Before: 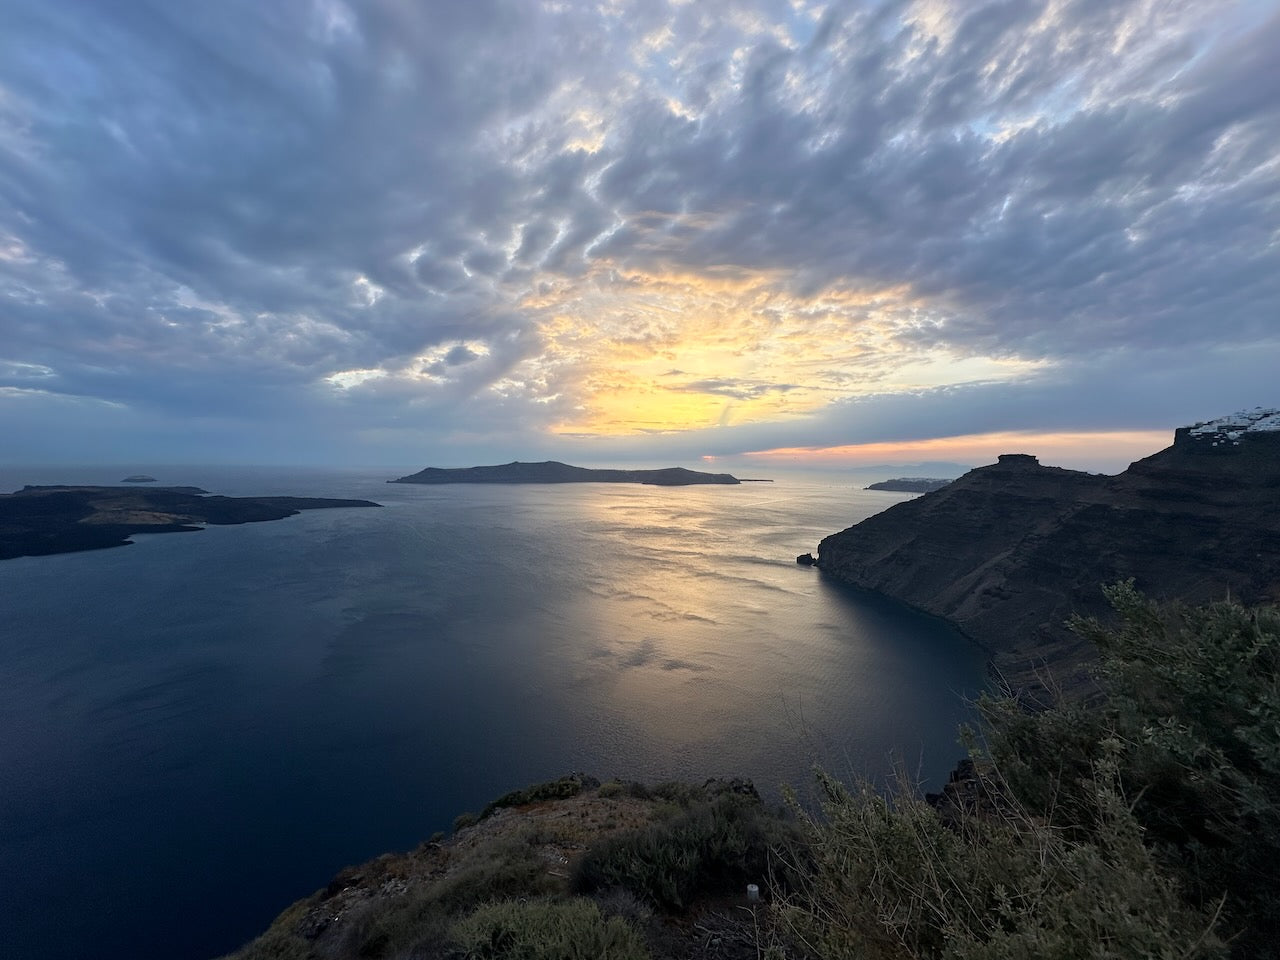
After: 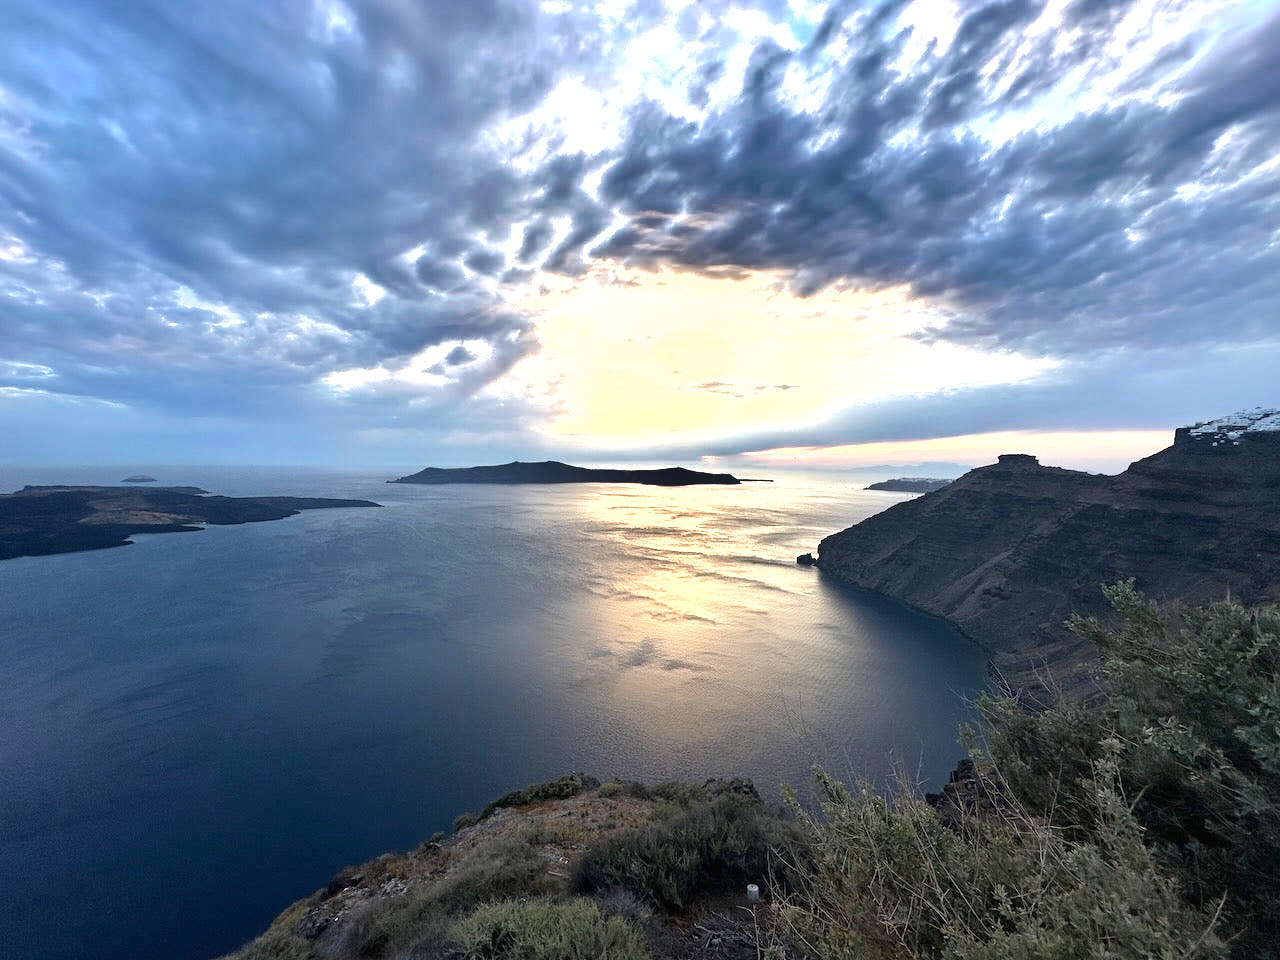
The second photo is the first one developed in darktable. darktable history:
shadows and highlights: shadows 30.74, highlights -62.87, soften with gaussian
exposure: black level correction 0, exposure 1.096 EV, compensate highlight preservation false
